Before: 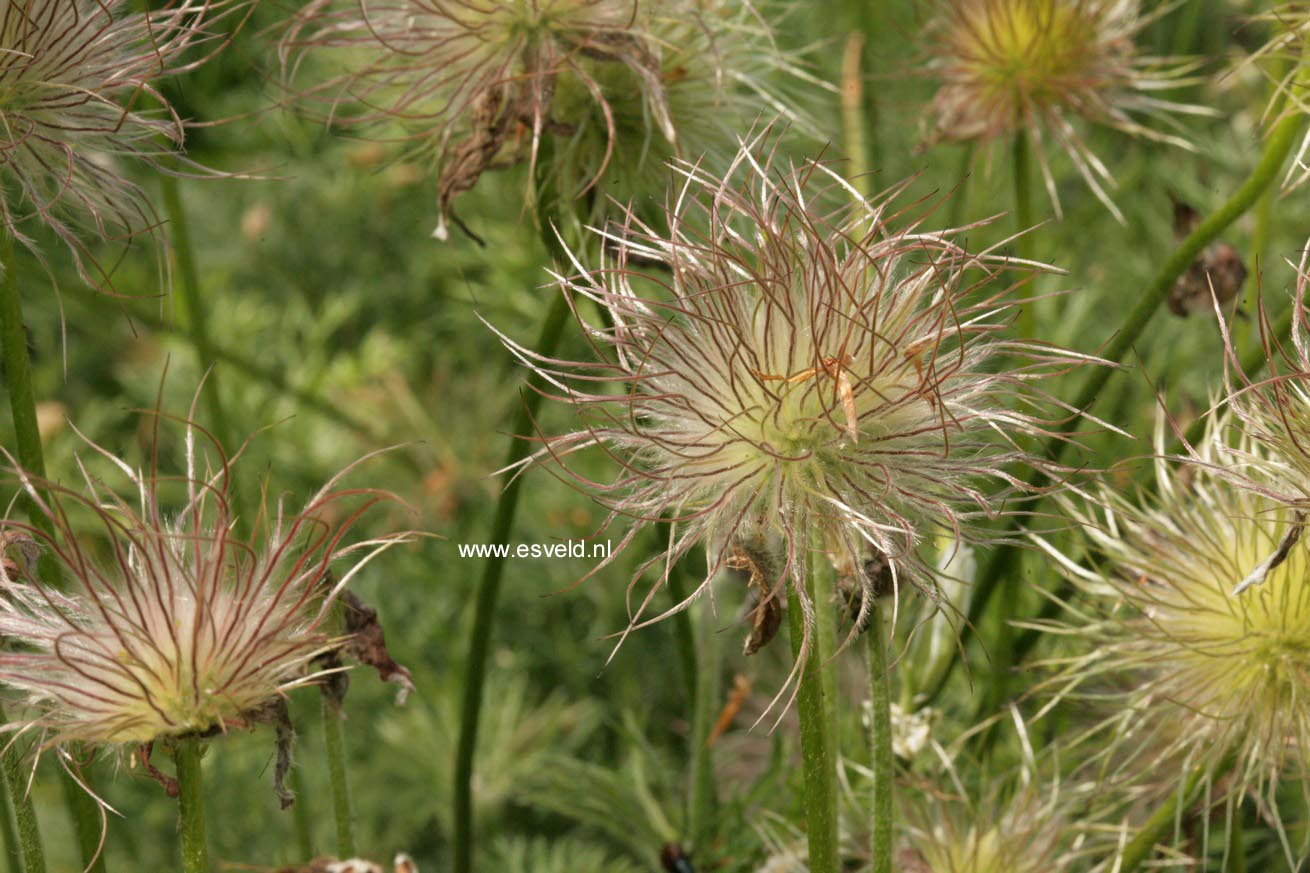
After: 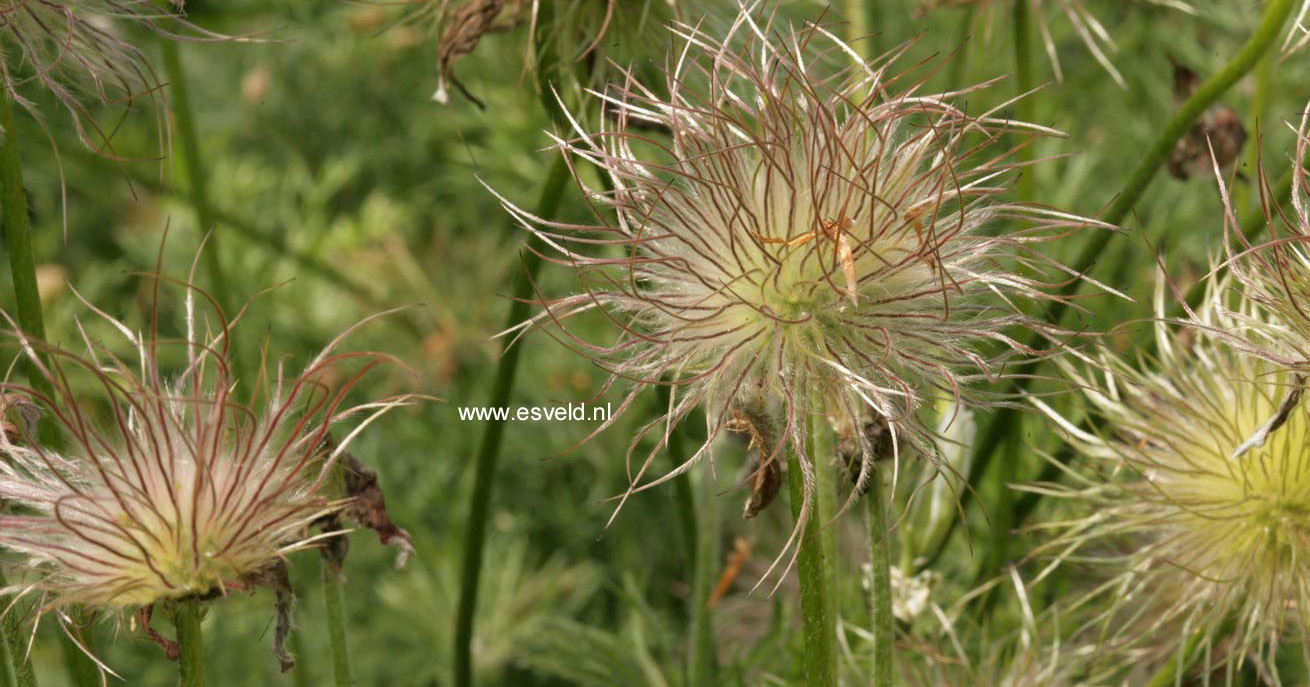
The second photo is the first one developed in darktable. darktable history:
crop and rotate: top 15.794%, bottom 5.416%
